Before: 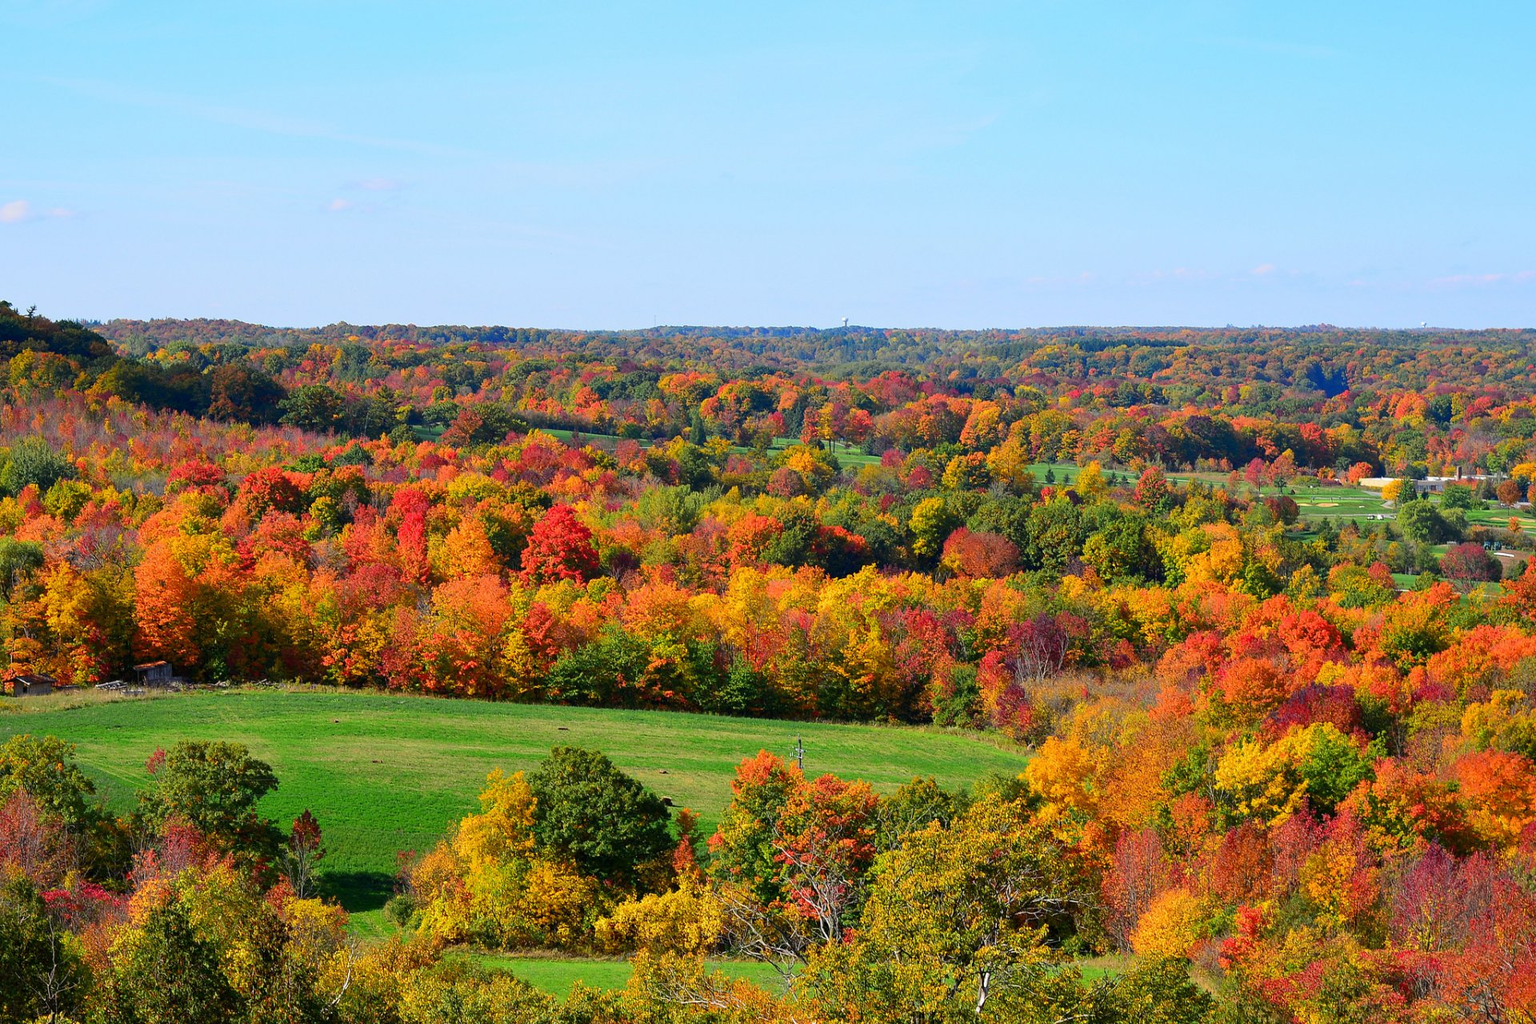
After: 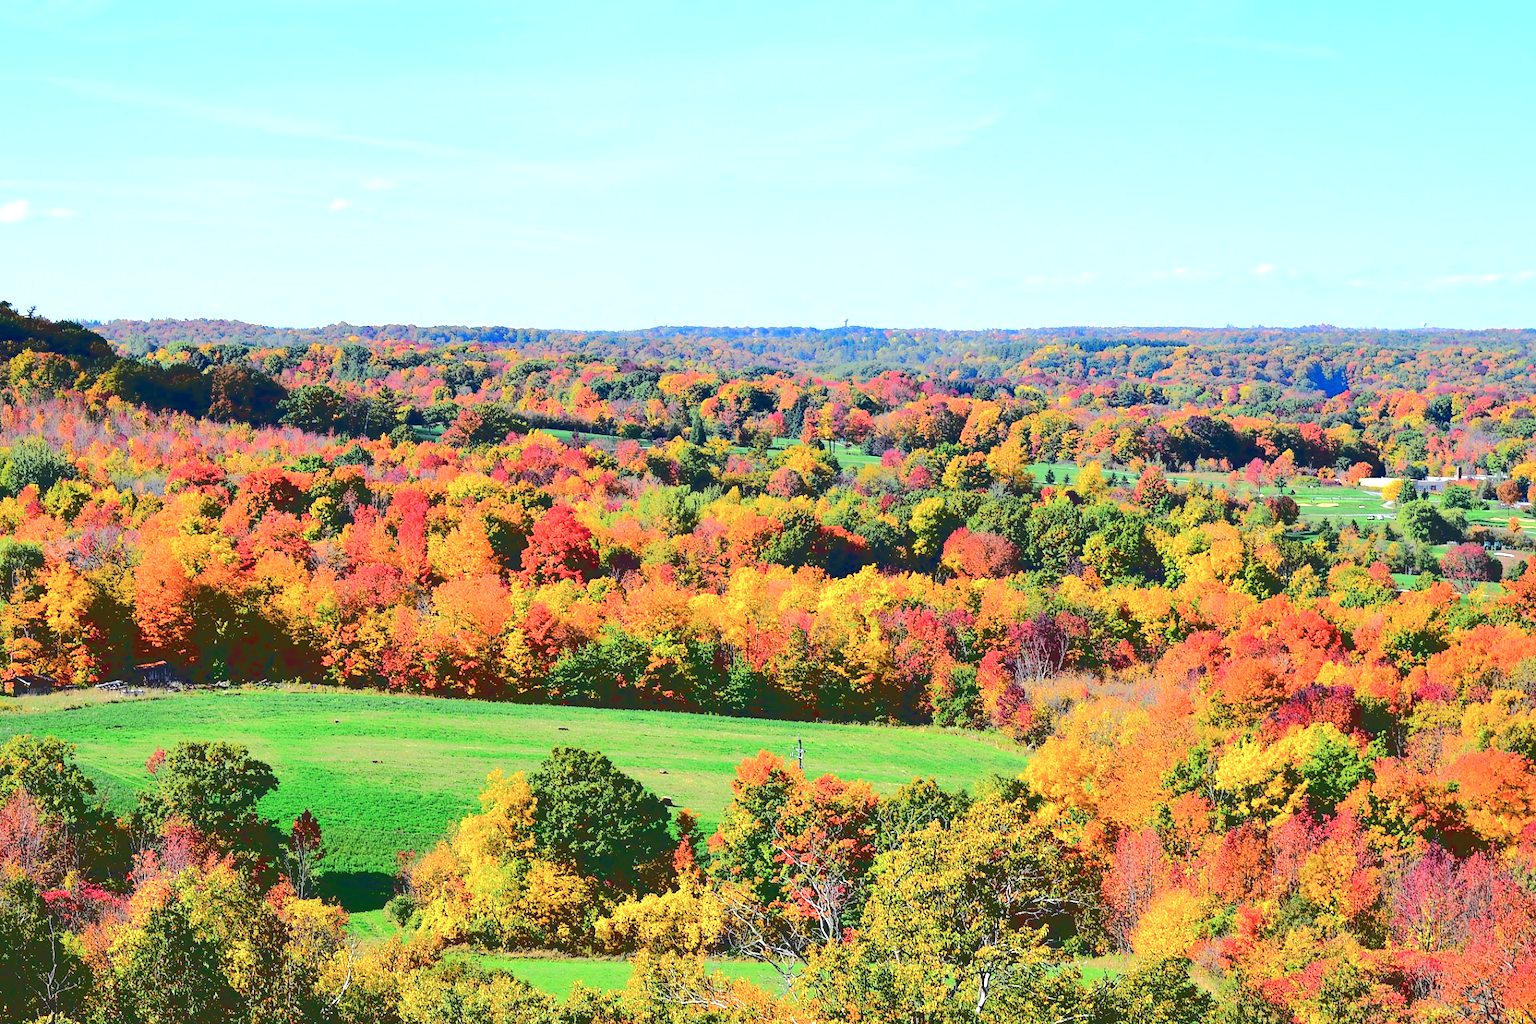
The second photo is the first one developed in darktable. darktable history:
color calibration: x 0.37, y 0.382, temperature 4313.32 K
base curve: curves: ch0 [(0.065, 0.026) (0.236, 0.358) (0.53, 0.546) (0.777, 0.841) (0.924, 0.992)], preserve colors average RGB
color balance rgb: perceptual saturation grading › global saturation -3%
exposure: black level correction 0, exposure 0.7 EV, compensate exposure bias true, compensate highlight preservation false
